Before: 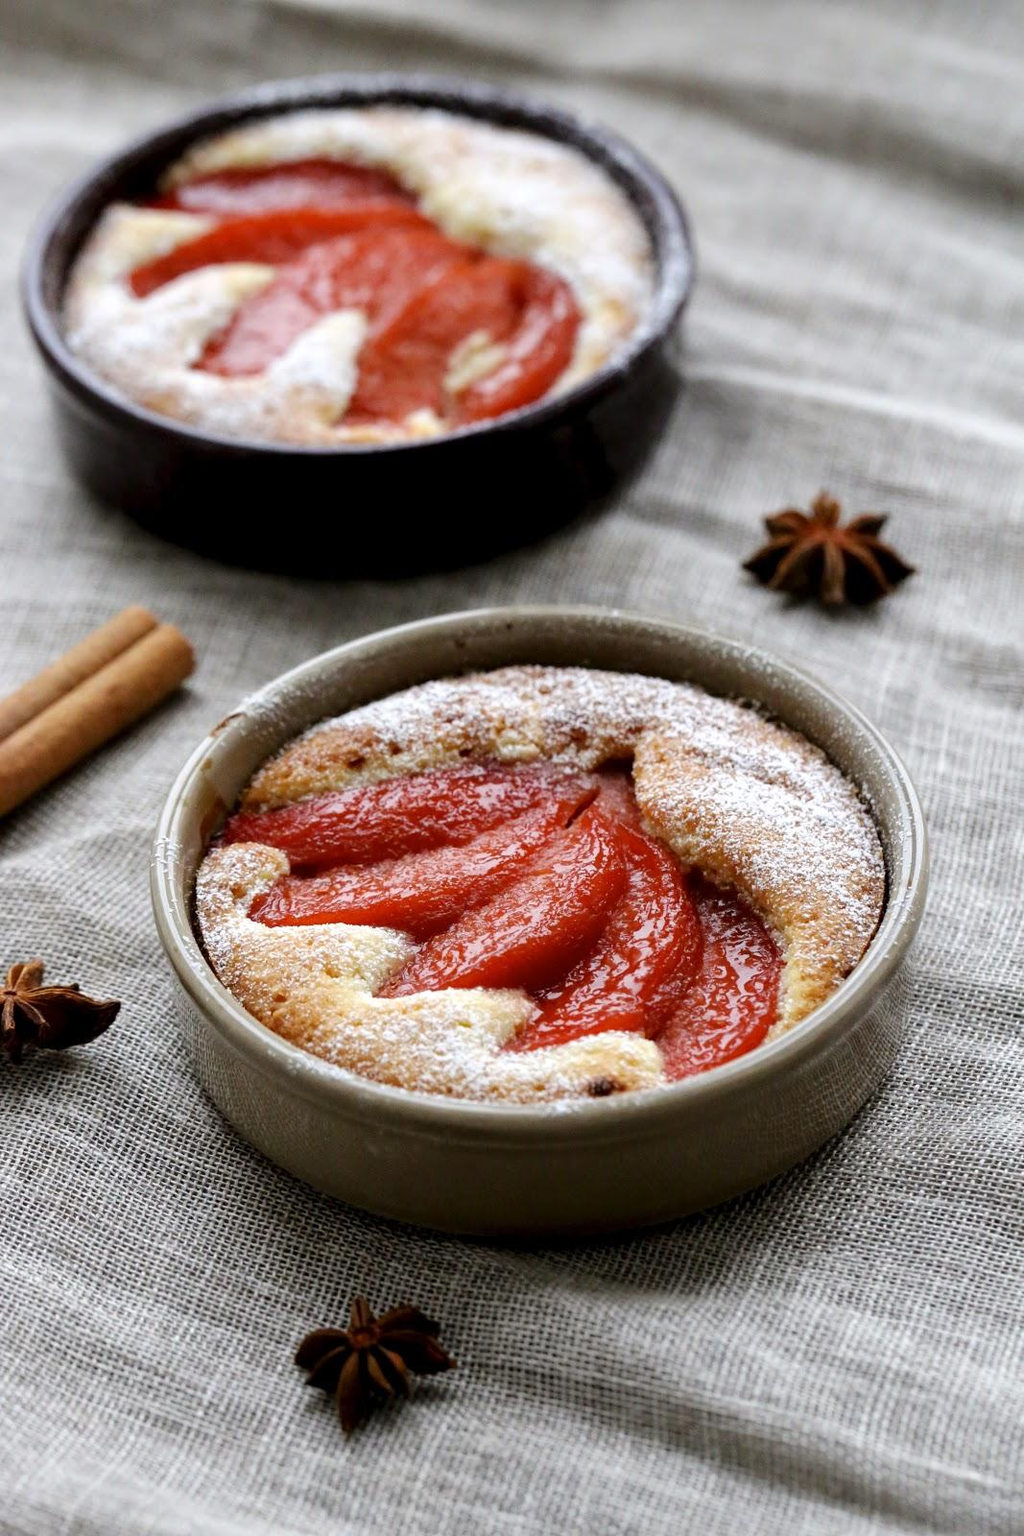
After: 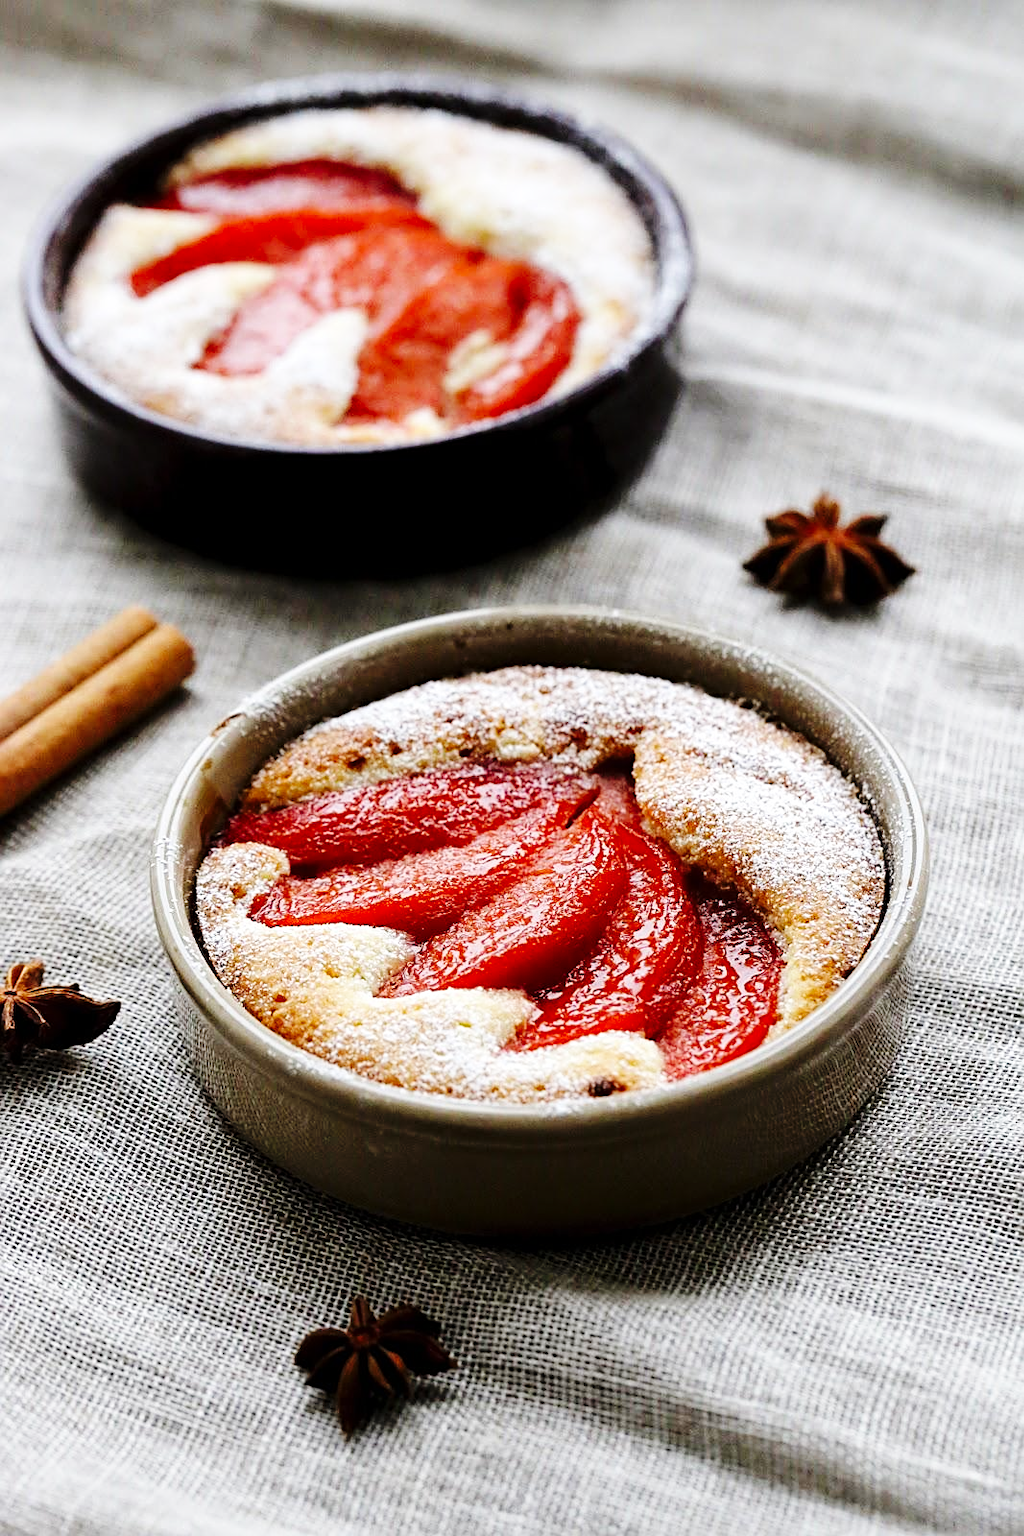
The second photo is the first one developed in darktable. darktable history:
base curve: curves: ch0 [(0, 0) (0.036, 0.025) (0.121, 0.166) (0.206, 0.329) (0.605, 0.79) (1, 1)], preserve colors none
sharpen: amount 0.478
